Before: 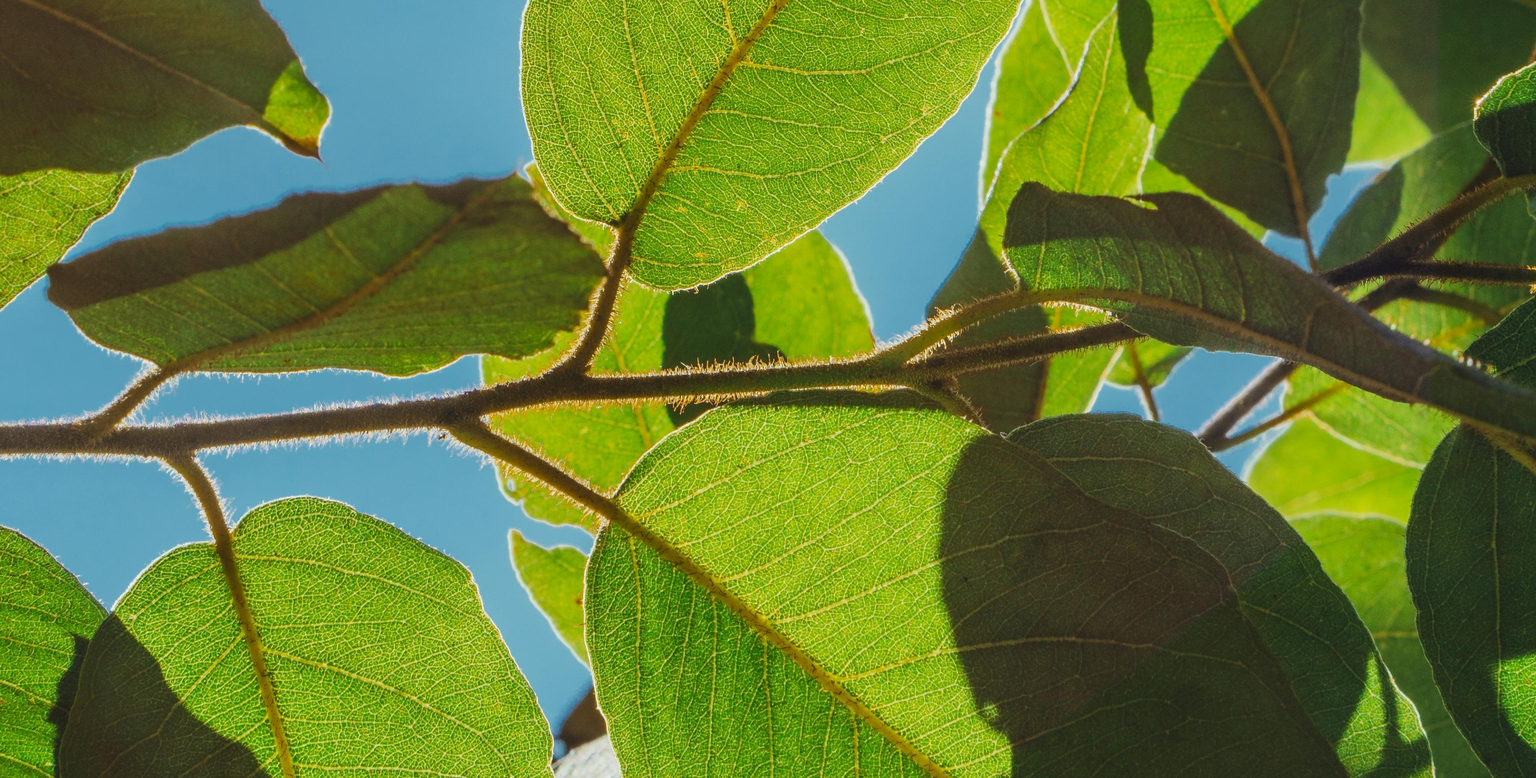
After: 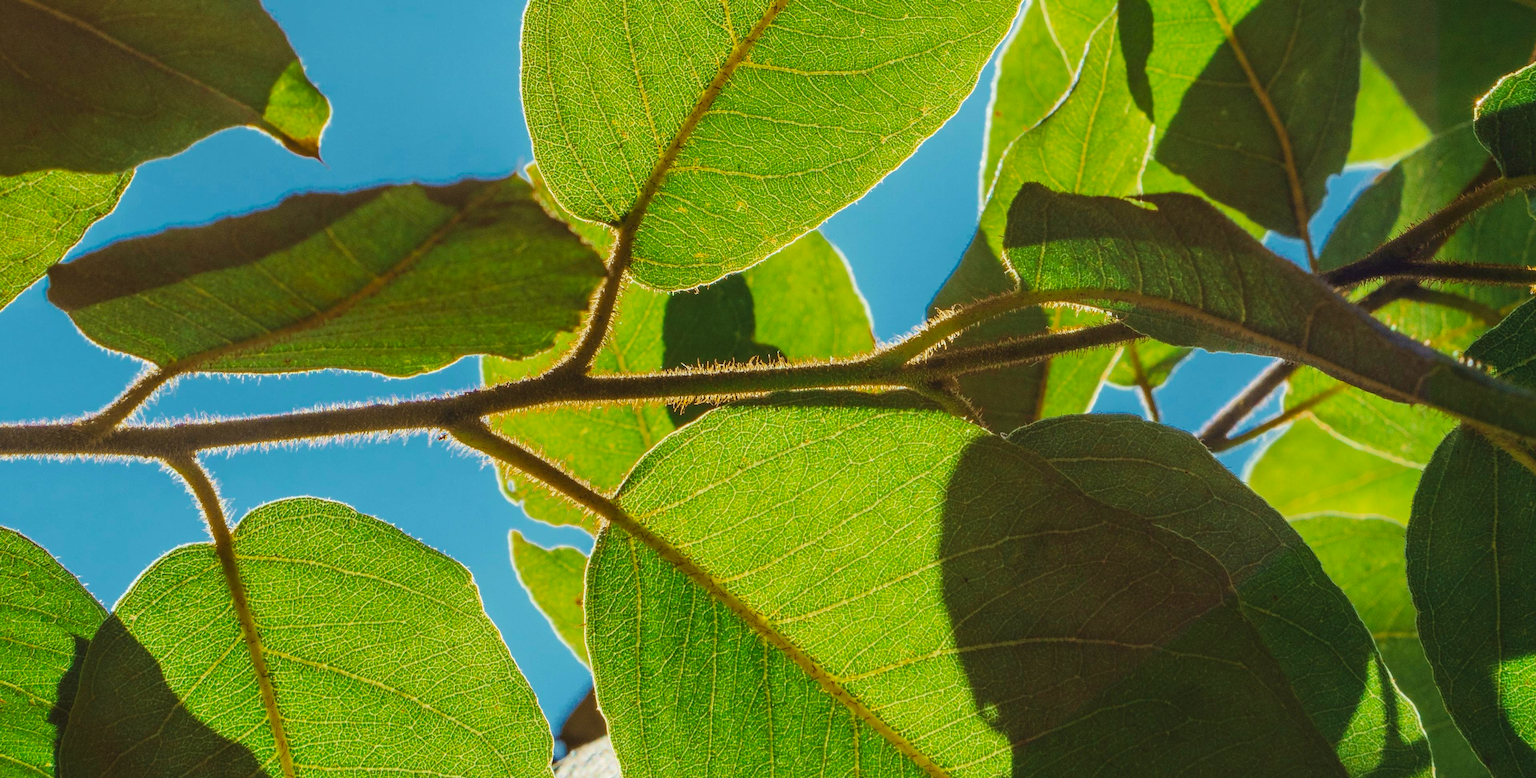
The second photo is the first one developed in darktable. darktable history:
velvia: on, module defaults
haze removal: compatibility mode true, adaptive false
contrast brightness saturation: contrast 0.04, saturation 0.07
